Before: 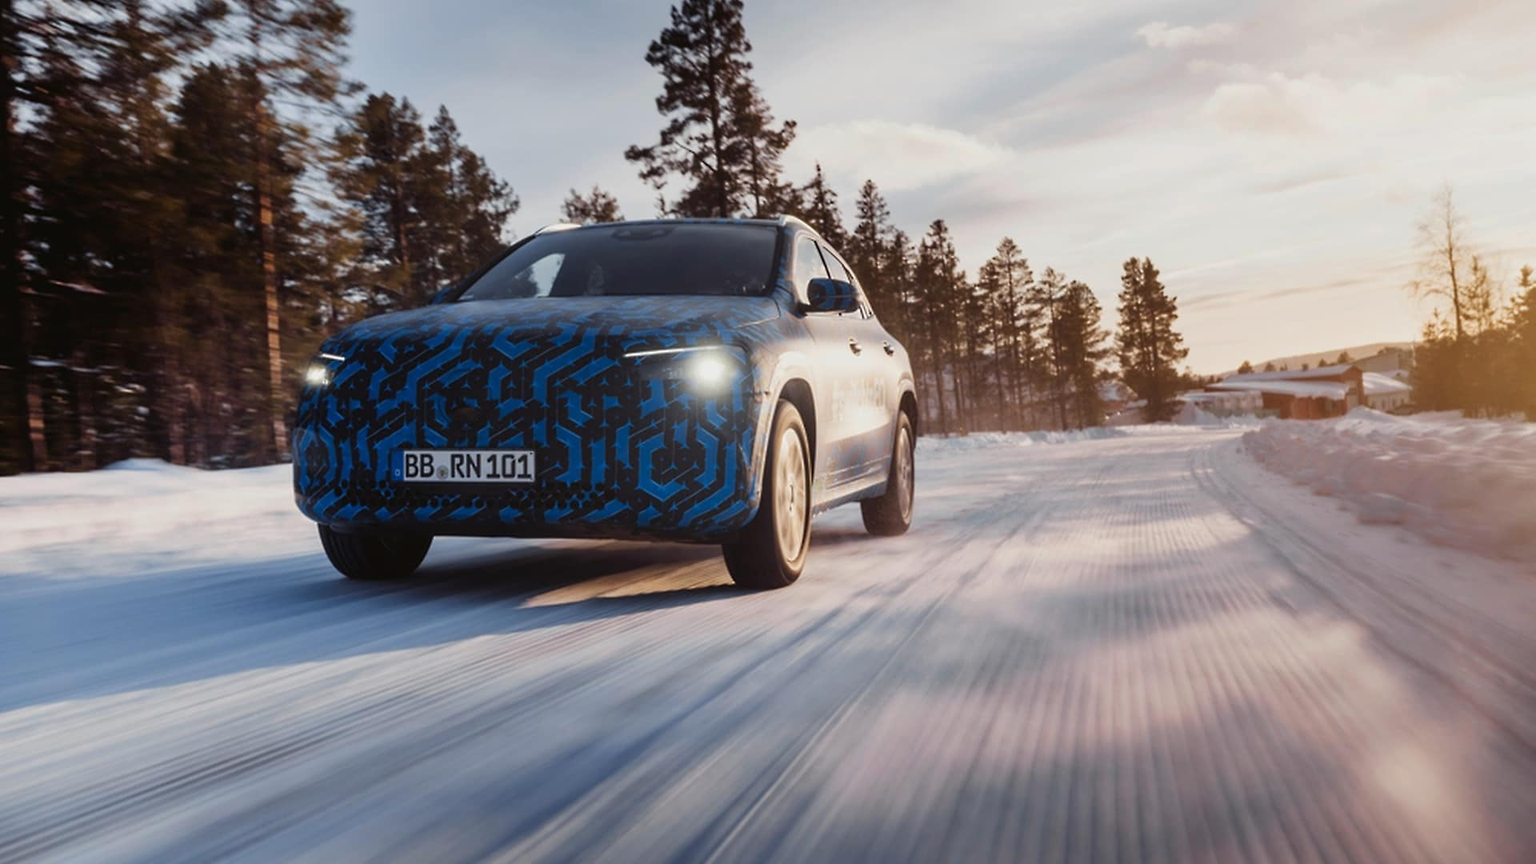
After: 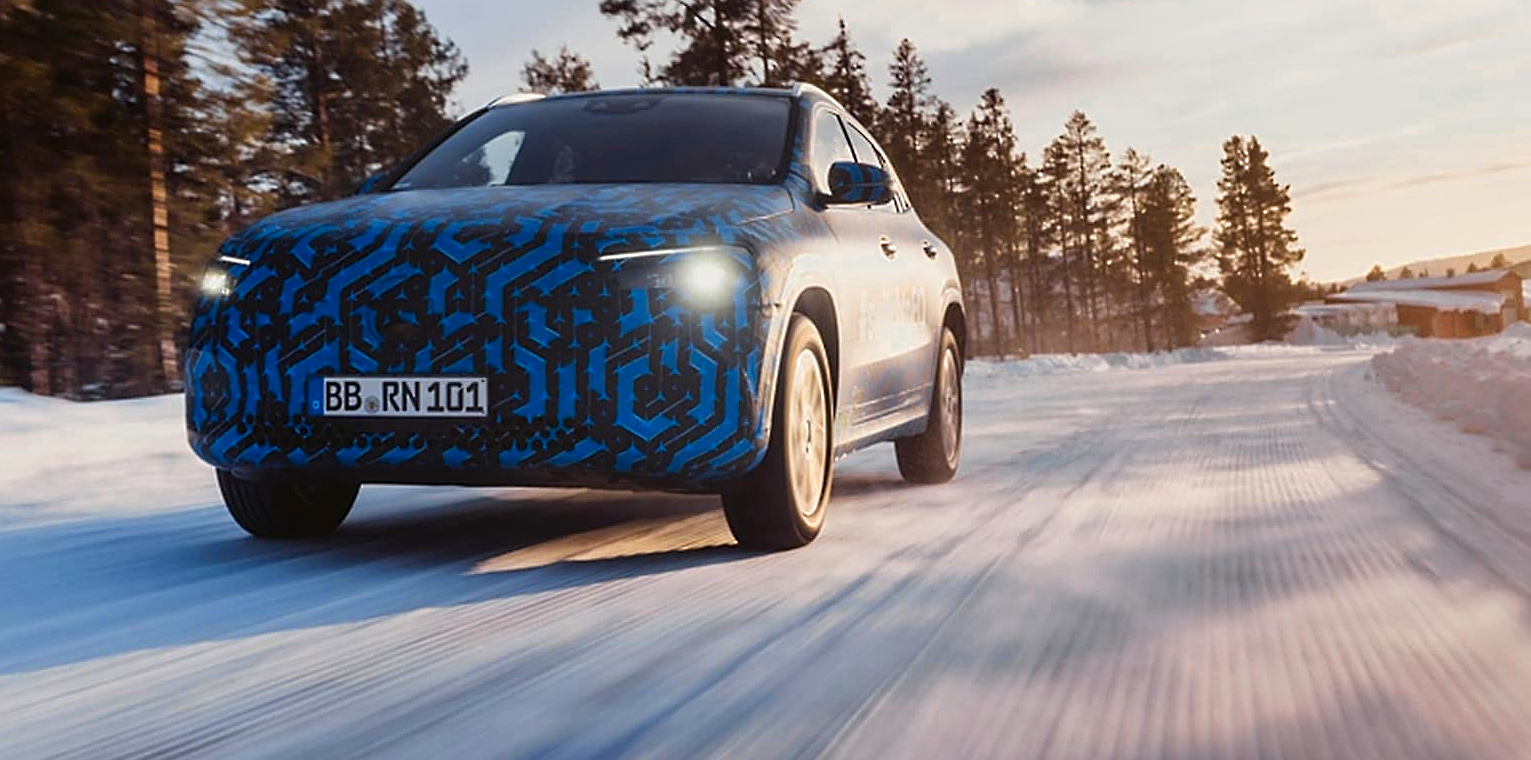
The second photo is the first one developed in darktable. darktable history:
sharpen: on, module defaults
color zones: curves: ch0 [(0.099, 0.624) (0.257, 0.596) (0.384, 0.376) (0.529, 0.492) (0.697, 0.564) (0.768, 0.532) (0.908, 0.644)]; ch1 [(0.112, 0.564) (0.254, 0.612) (0.432, 0.676) (0.592, 0.456) (0.743, 0.684) (0.888, 0.536)]; ch2 [(0.25, 0.5) (0.469, 0.36) (0.75, 0.5)]
crop: left 9.436%, top 17.238%, right 10.786%, bottom 12.319%
